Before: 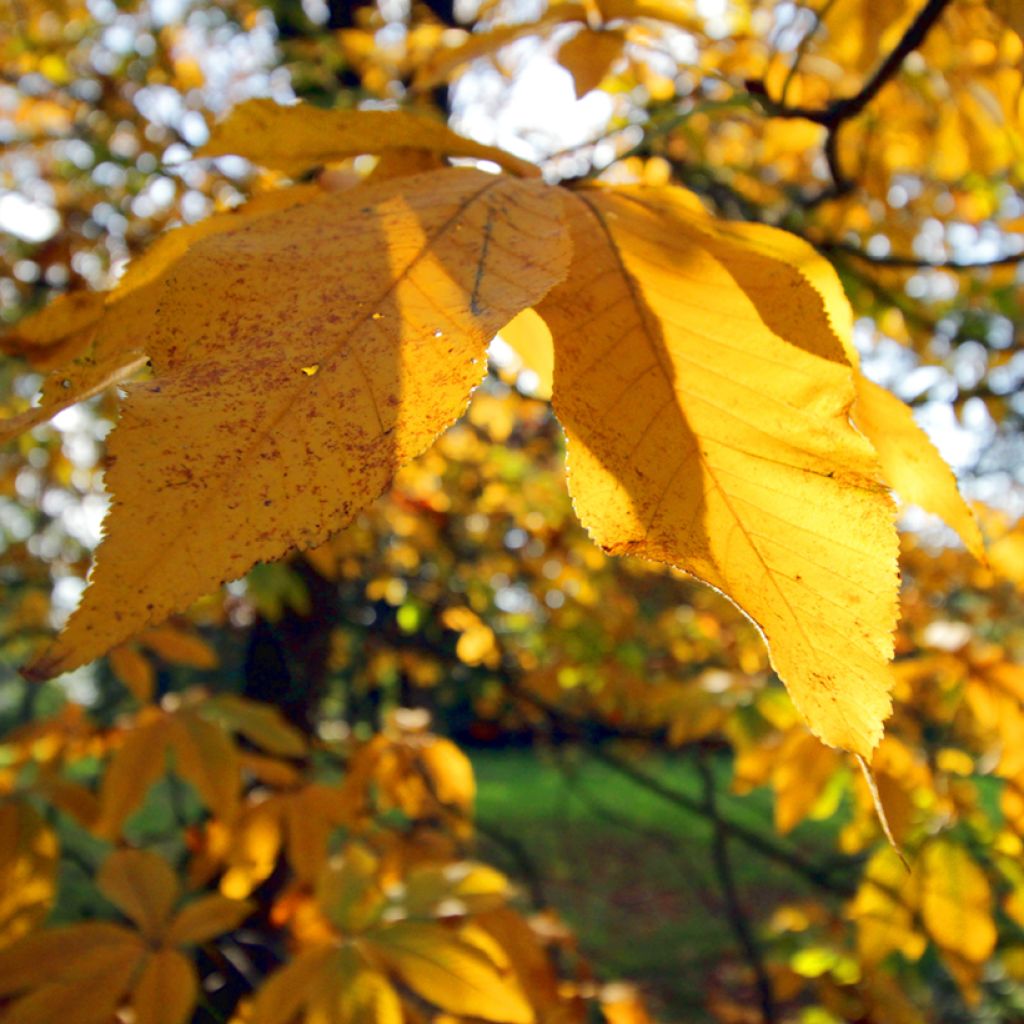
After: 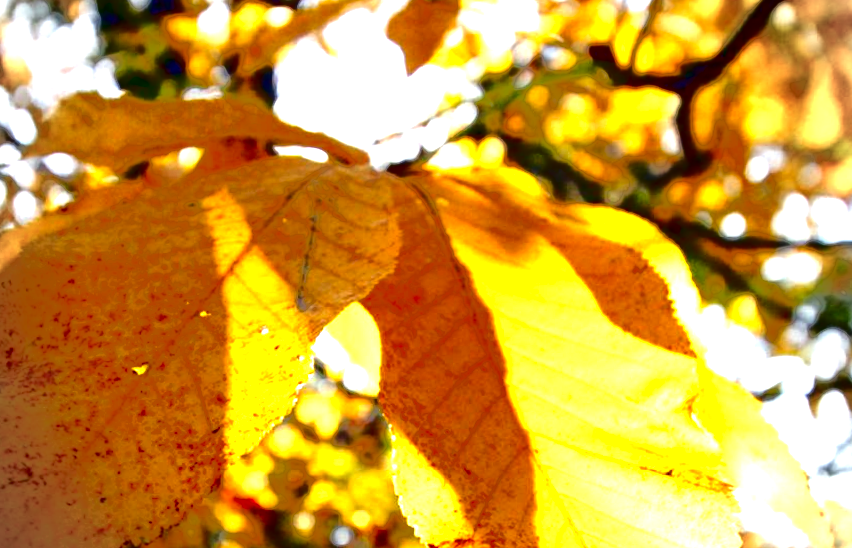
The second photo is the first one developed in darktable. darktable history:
crop and rotate: left 11.812%, bottom 42.776%
rotate and perspective: rotation 0.062°, lens shift (vertical) 0.115, lens shift (horizontal) -0.133, crop left 0.047, crop right 0.94, crop top 0.061, crop bottom 0.94
contrast brightness saturation: contrast 0.09, brightness -0.59, saturation 0.17
exposure: black level correction 0, exposure 1.7 EV, compensate exposure bias true, compensate highlight preservation false
tone equalizer: -7 EV -0.63 EV, -6 EV 1 EV, -5 EV -0.45 EV, -4 EV 0.43 EV, -3 EV 0.41 EV, -2 EV 0.15 EV, -1 EV -0.15 EV, +0 EV -0.39 EV, smoothing diameter 25%, edges refinement/feathering 10, preserve details guided filter
vignetting: on, module defaults
